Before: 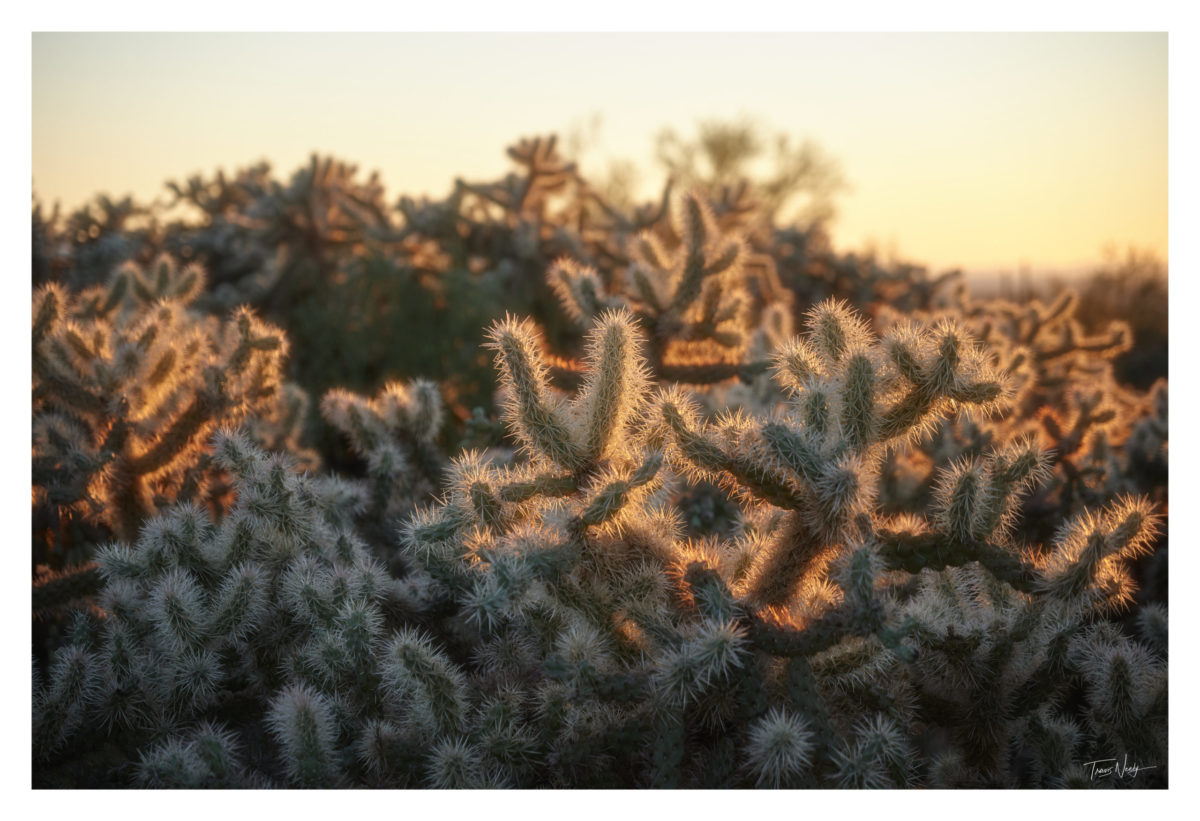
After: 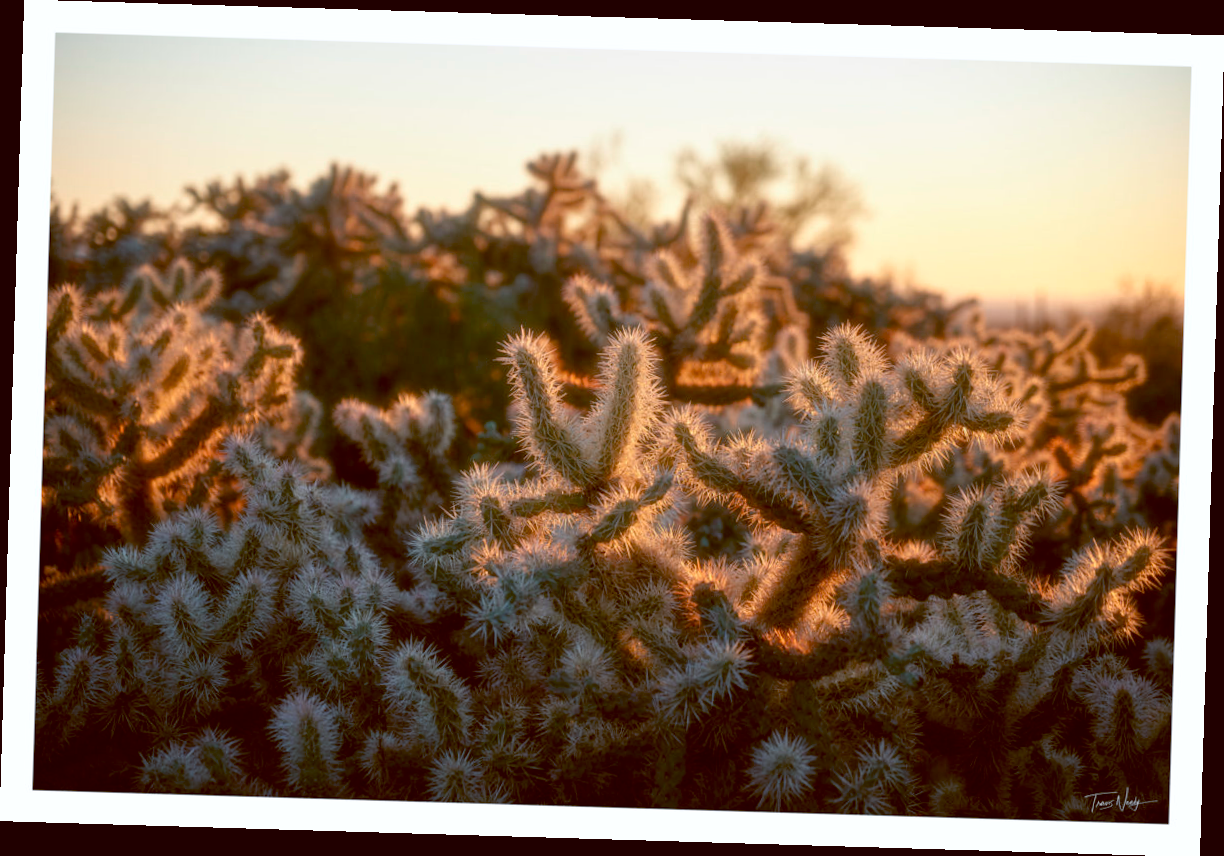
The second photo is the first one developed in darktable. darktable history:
rotate and perspective: rotation 1.72°, automatic cropping off
color balance: lift [1, 1.015, 1.004, 0.985], gamma [1, 0.958, 0.971, 1.042], gain [1, 0.956, 0.977, 1.044]
